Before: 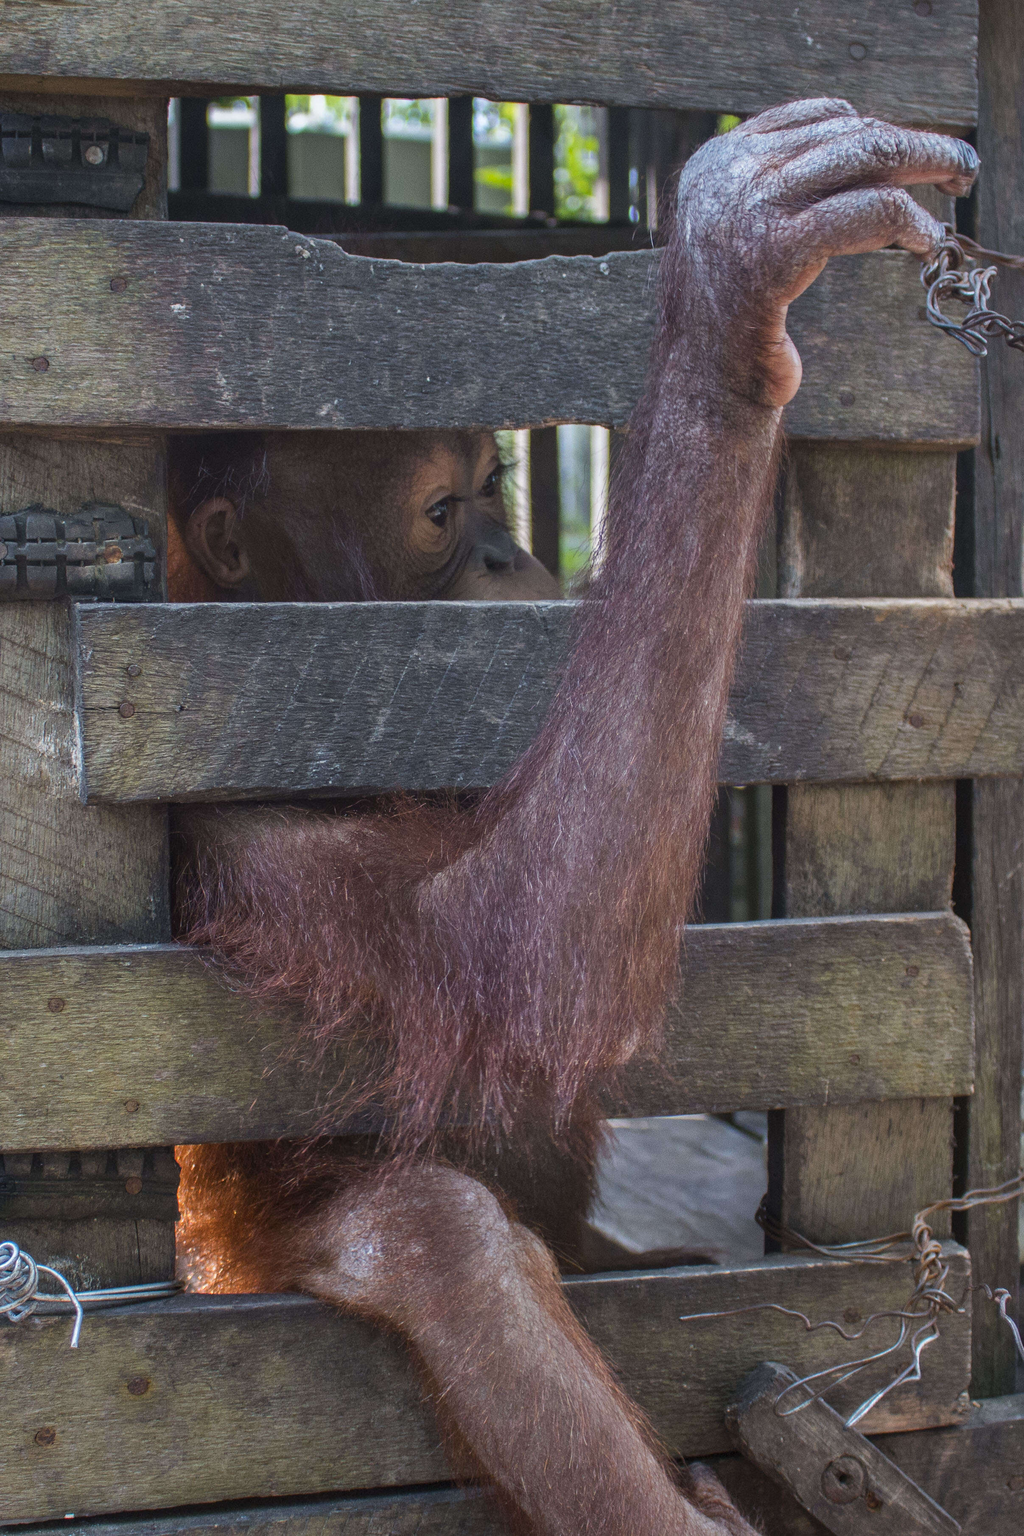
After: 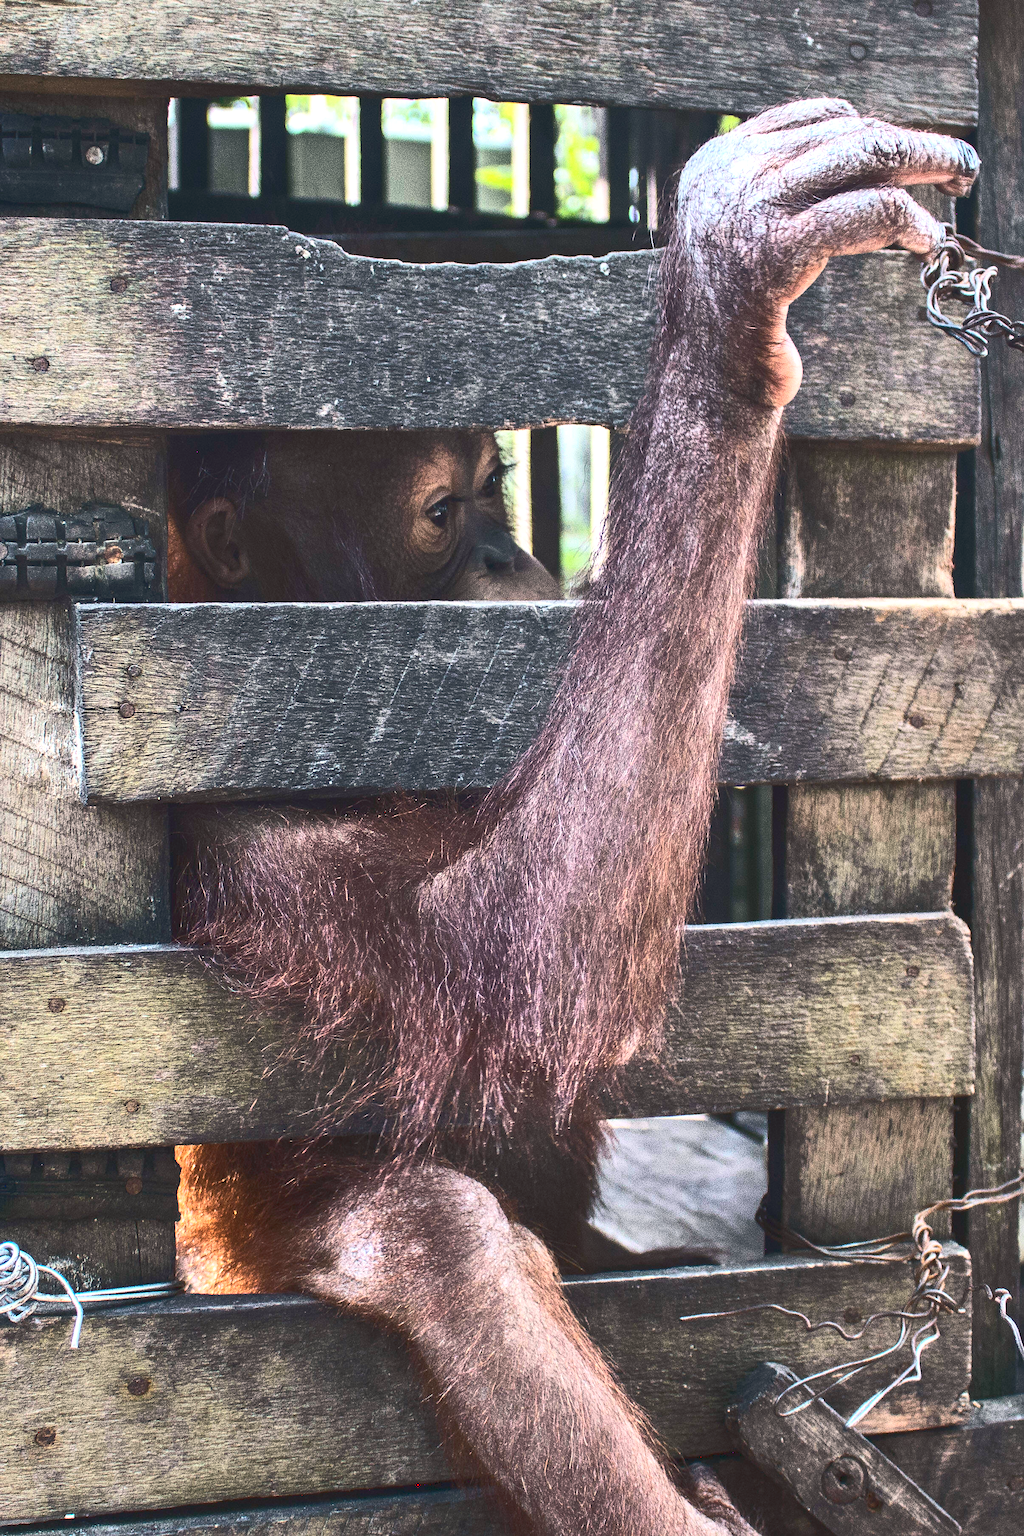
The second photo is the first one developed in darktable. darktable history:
levels: levels [0.031, 0.5, 0.969]
color correction: highlights a* 2.9, highlights b* 5.01, shadows a* -2.75, shadows b* -4.87, saturation 0.771
sharpen: amount 0.217
base curve: curves: ch0 [(0, 0.015) (0.085, 0.116) (0.134, 0.298) (0.19, 0.545) (0.296, 0.764) (0.599, 0.982) (1, 1)]
